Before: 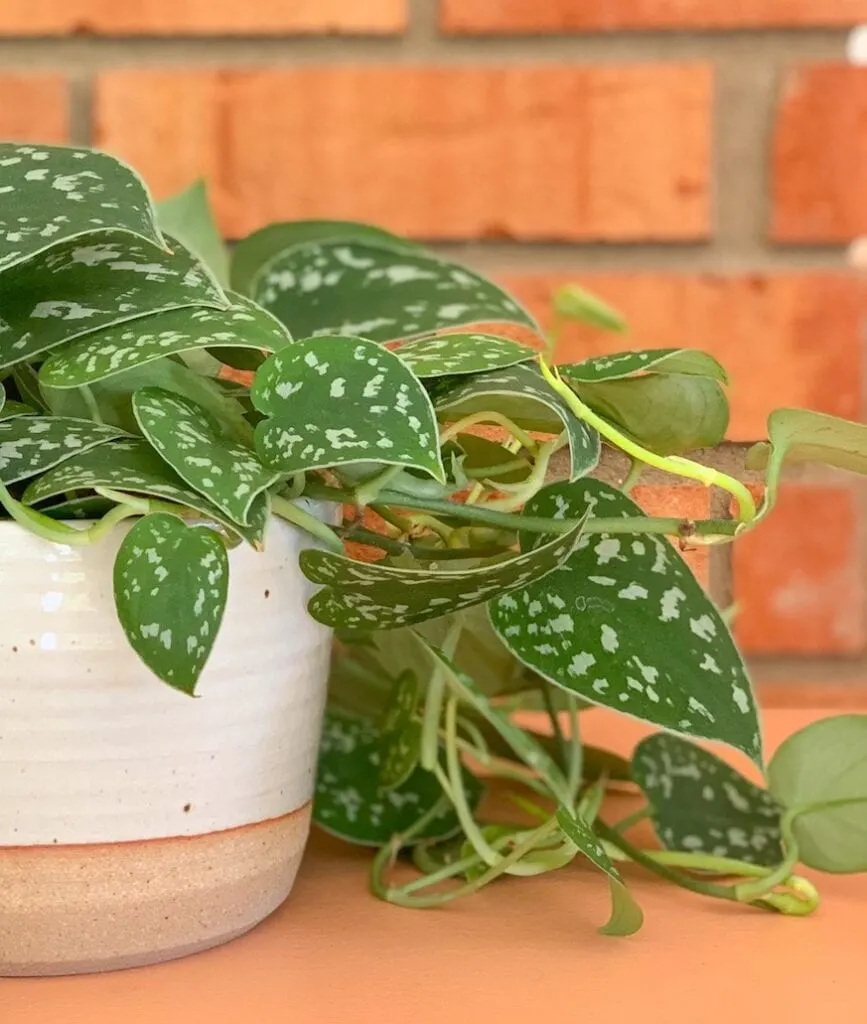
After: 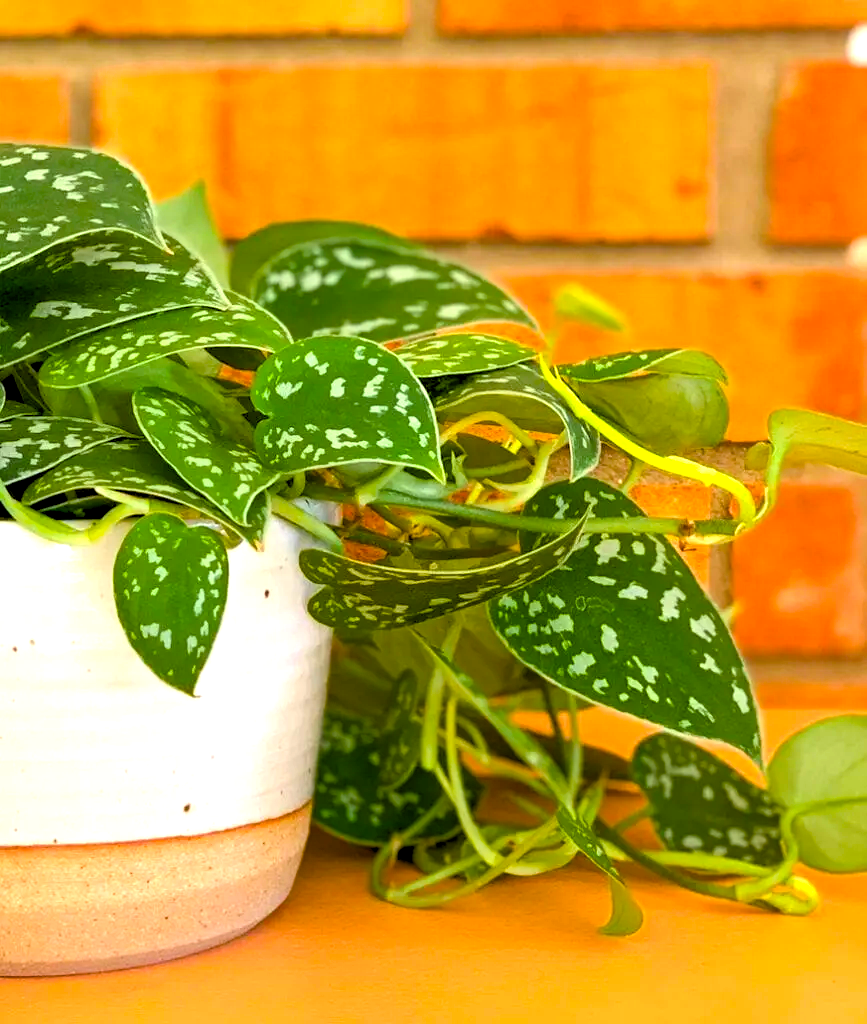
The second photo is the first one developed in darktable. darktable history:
rgb levels: levels [[0.013, 0.434, 0.89], [0, 0.5, 1], [0, 0.5, 1]]
color balance rgb: linear chroma grading › global chroma 9%, perceptual saturation grading › global saturation 36%, perceptual saturation grading › shadows 35%, perceptual brilliance grading › global brilliance 15%, perceptual brilliance grading › shadows -35%, global vibrance 15%
